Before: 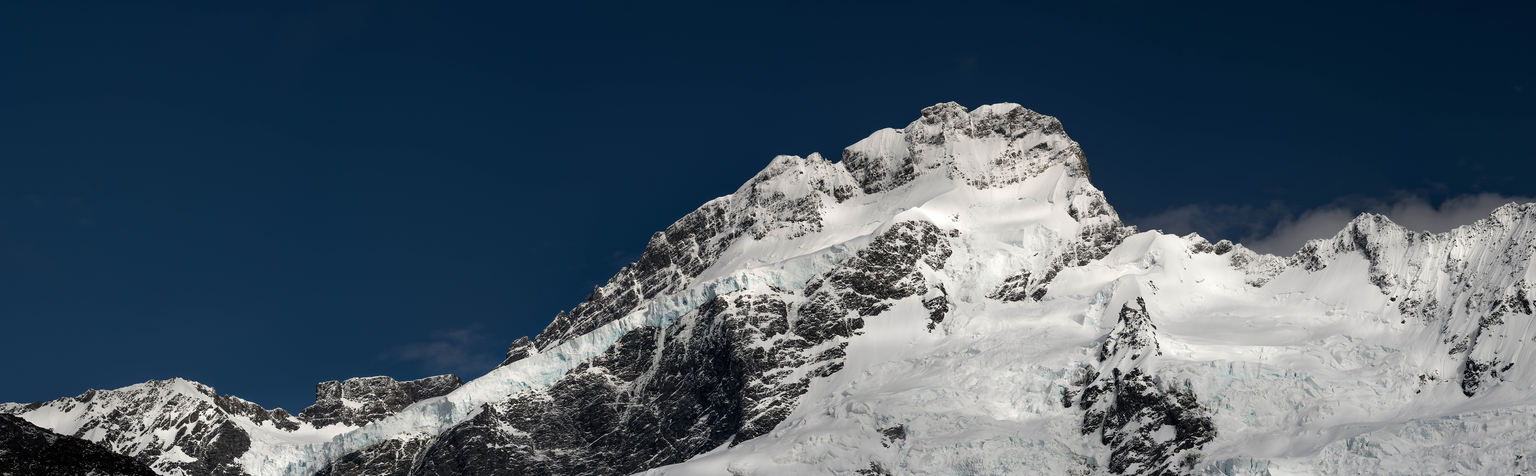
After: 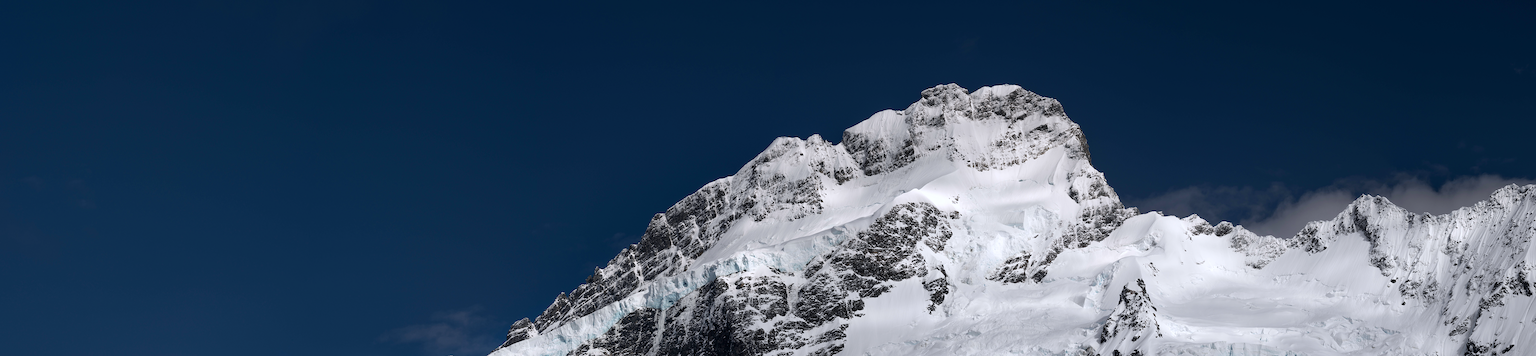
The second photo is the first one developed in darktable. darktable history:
color calibration: illuminant as shot in camera, x 0.358, y 0.373, temperature 4628.91 K
crop: top 3.857%, bottom 21.132%
